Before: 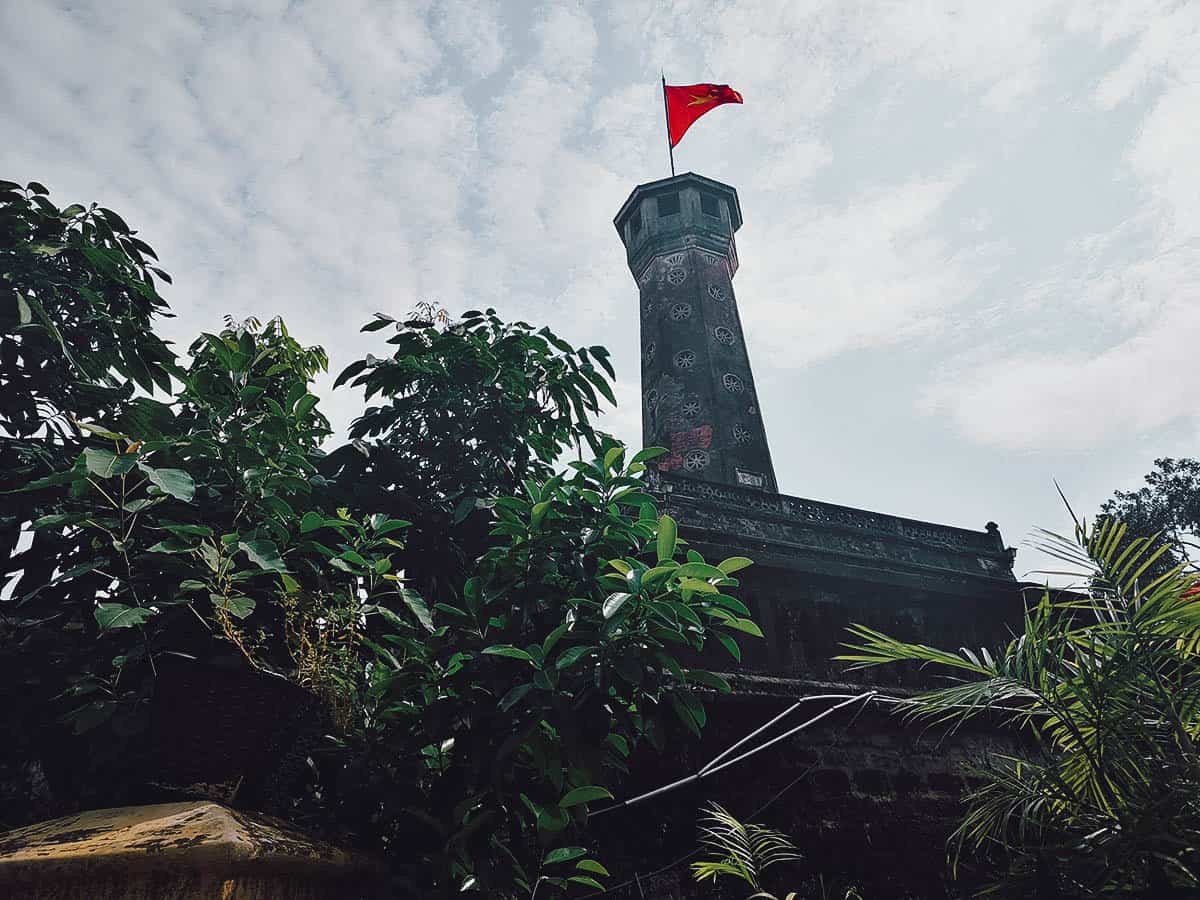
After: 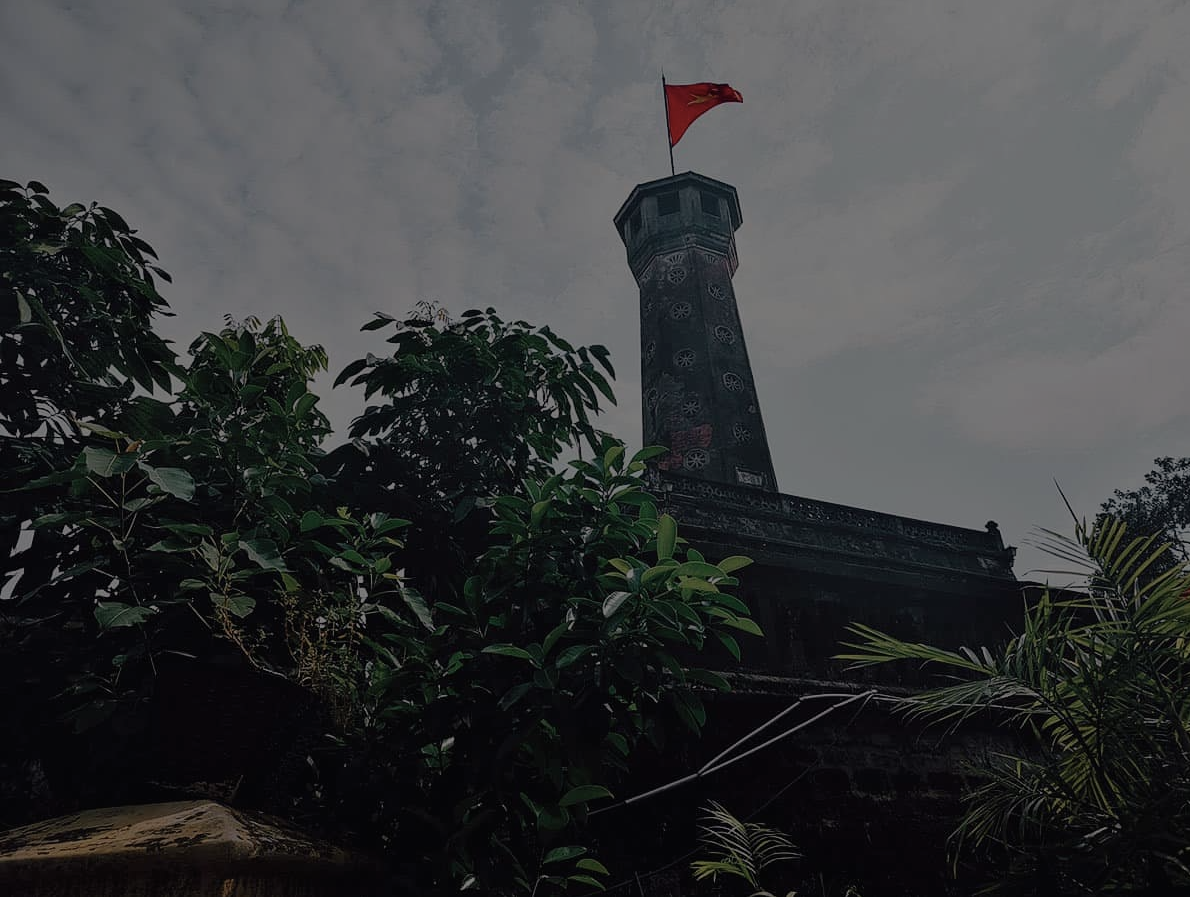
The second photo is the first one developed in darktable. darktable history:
crop: top 0.174%, bottom 0.149%
color balance rgb: highlights gain › luminance 1.155%, highlights gain › chroma 0.493%, highlights gain › hue 43.95°, perceptual saturation grading › global saturation -0.152%, perceptual brilliance grading › global brilliance -47.869%, contrast 5.098%
